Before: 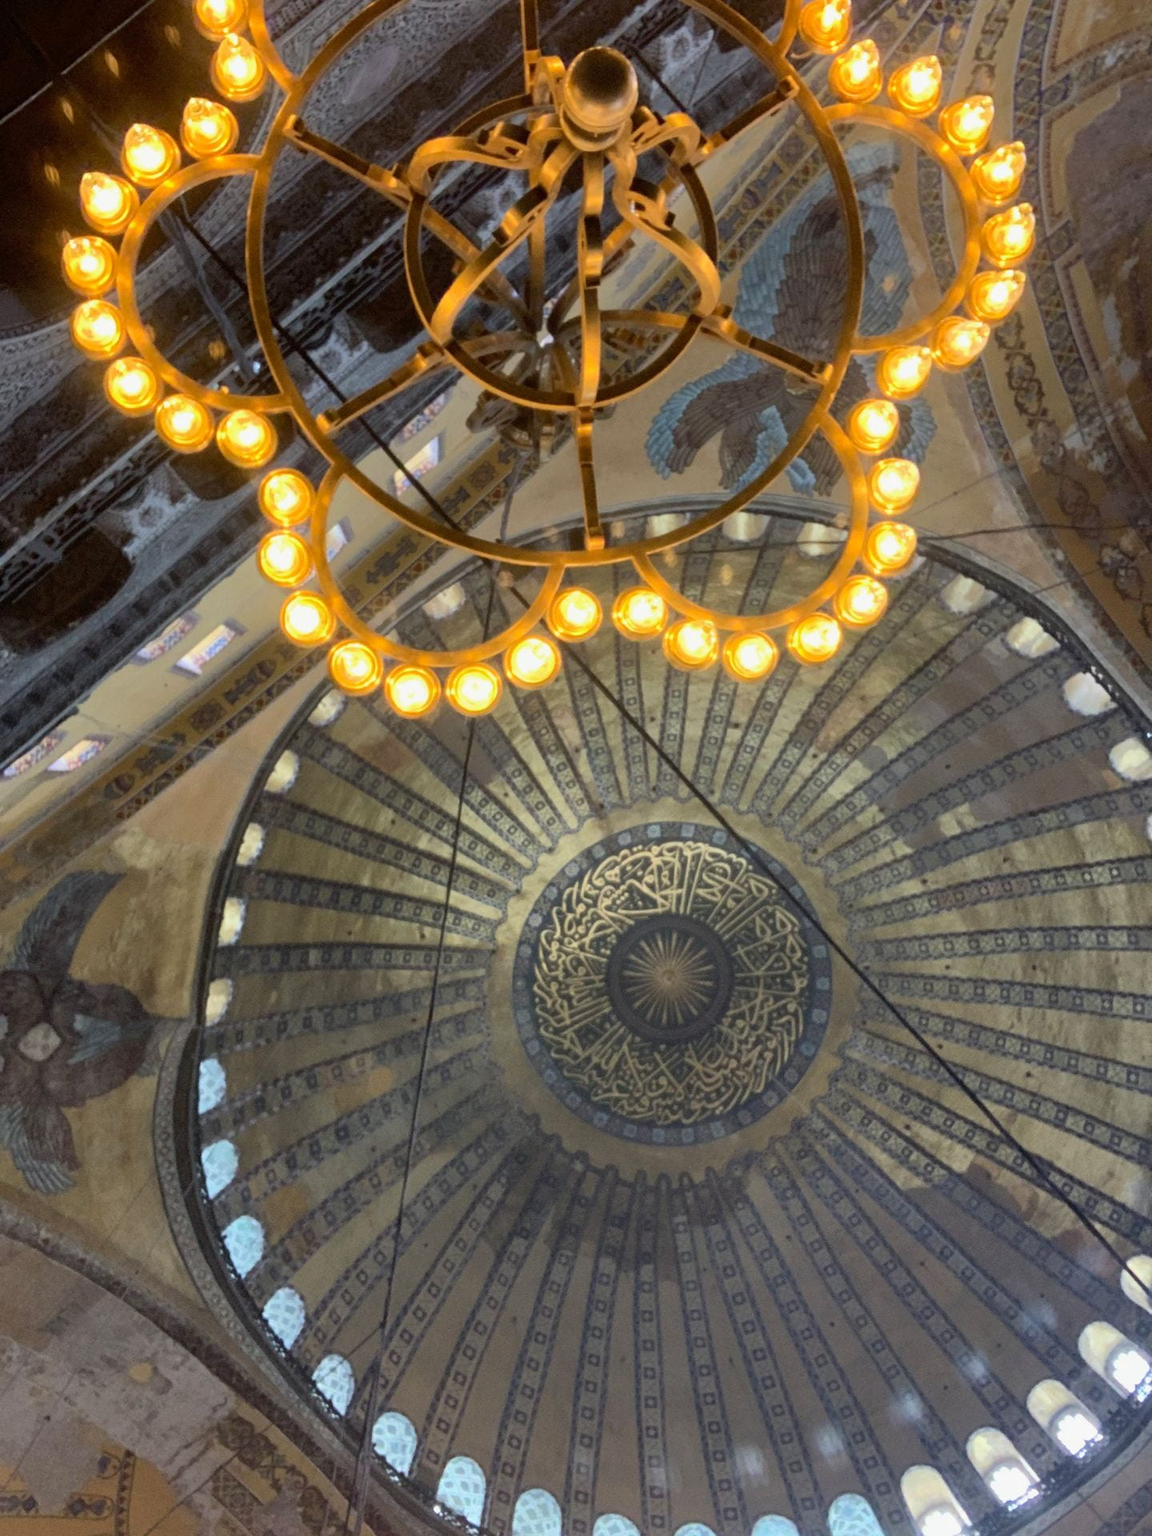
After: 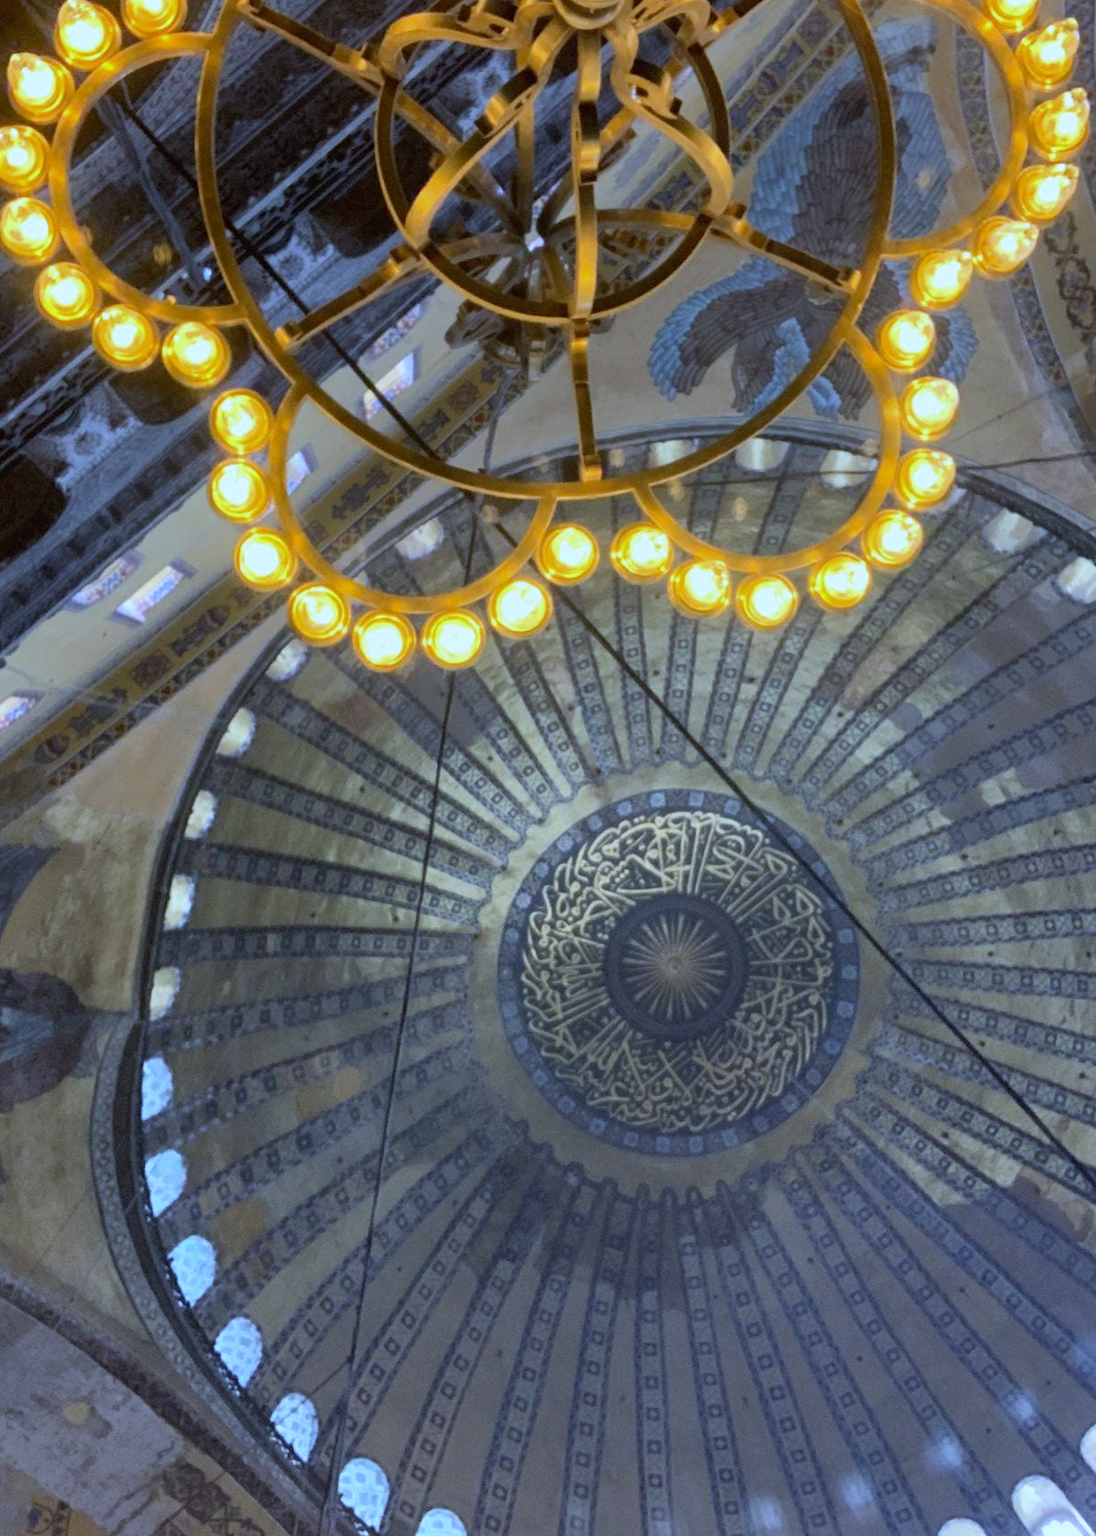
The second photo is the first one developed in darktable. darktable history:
white balance: red 0.871, blue 1.249
crop: left 6.446%, top 8.188%, right 9.538%, bottom 3.548%
